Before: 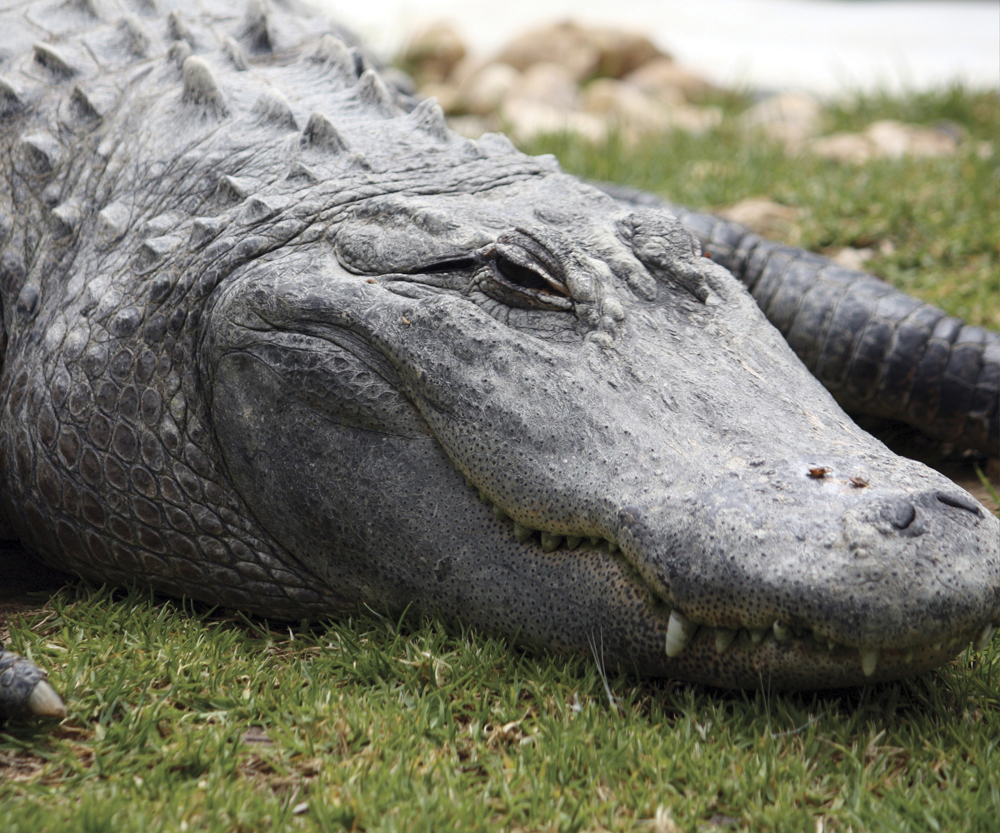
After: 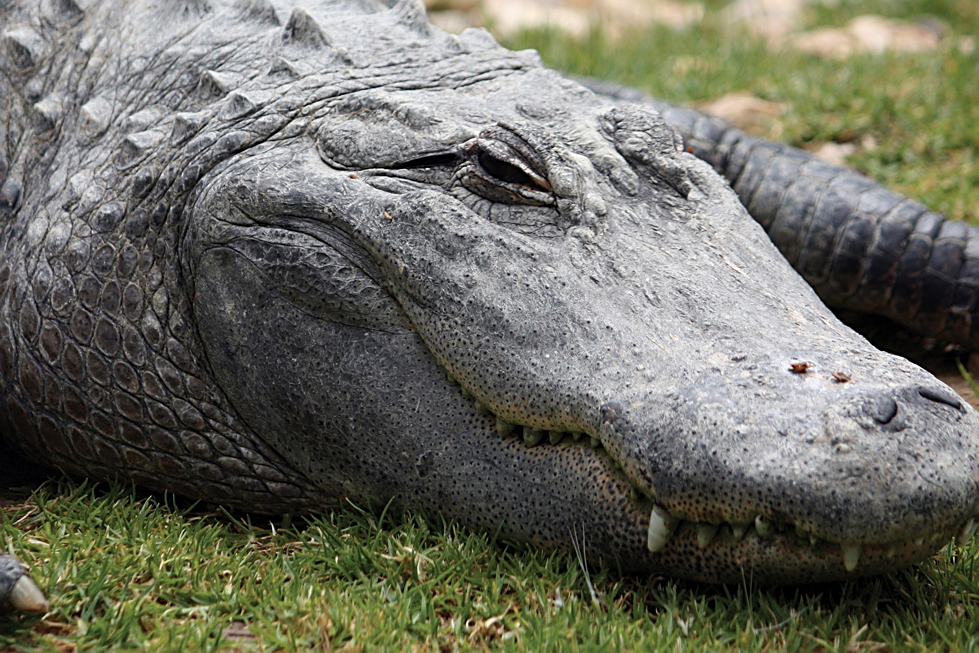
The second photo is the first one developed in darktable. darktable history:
crop and rotate: left 1.879%, top 12.738%, right 0.18%, bottom 8.78%
sharpen: on, module defaults
